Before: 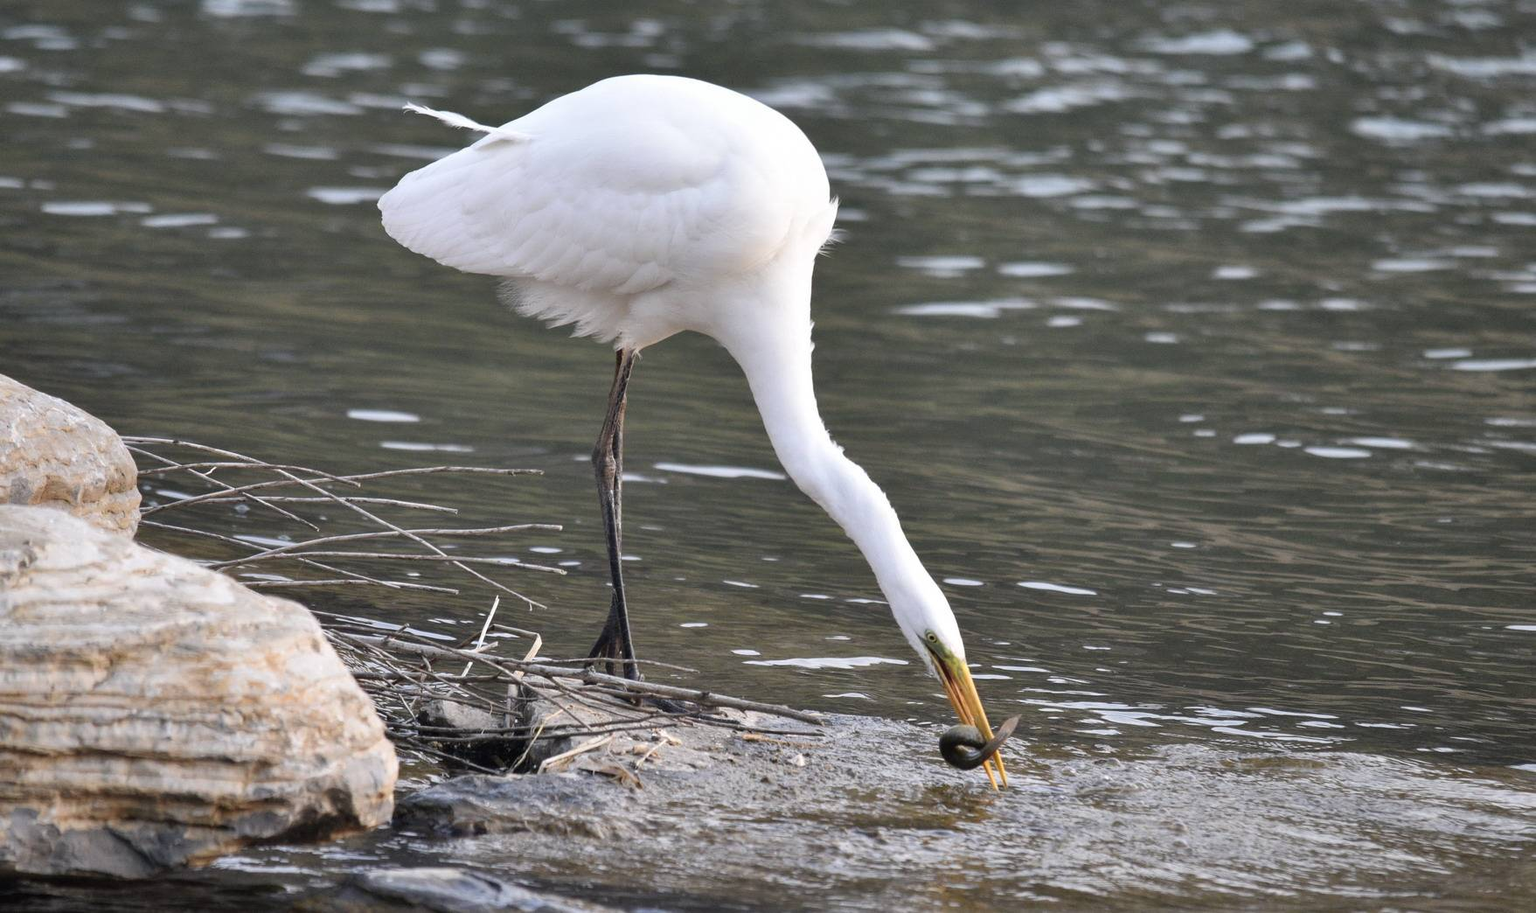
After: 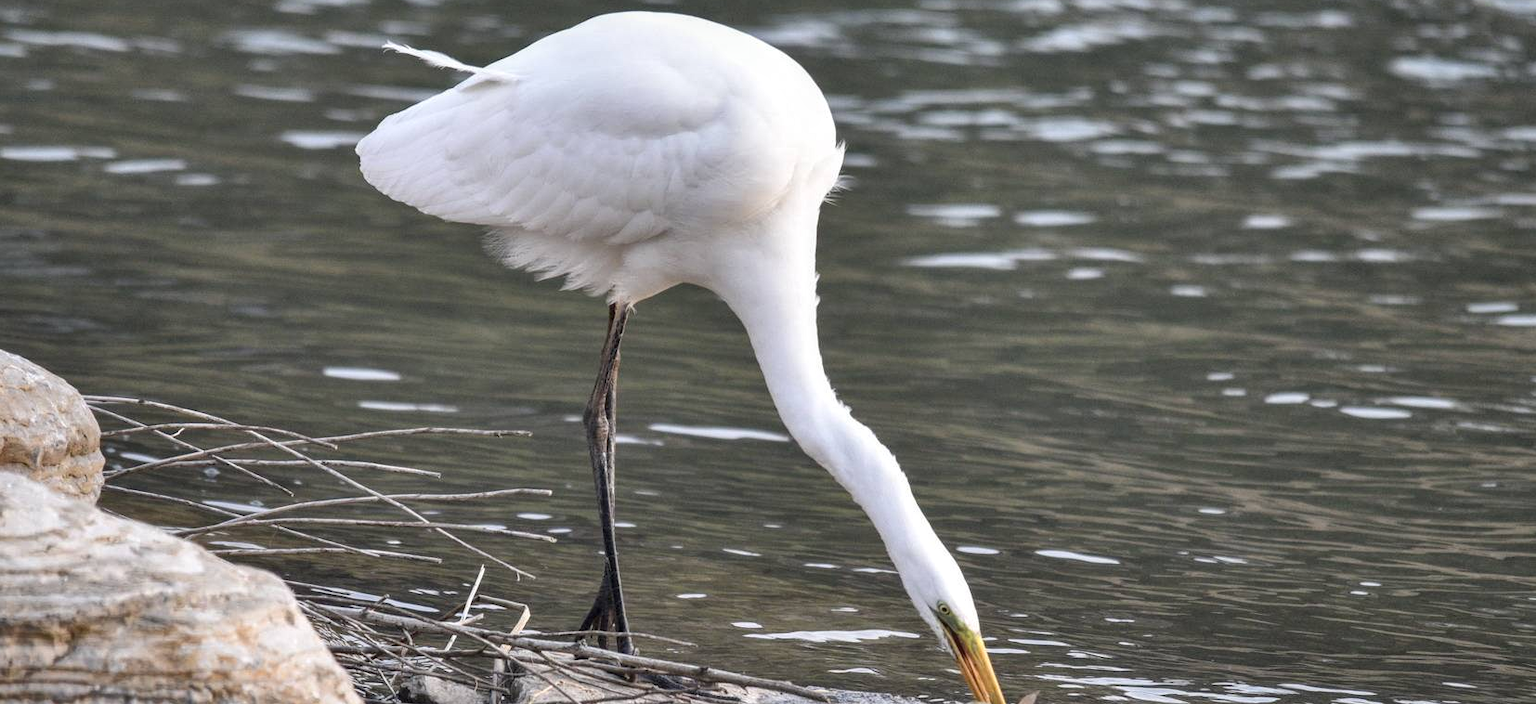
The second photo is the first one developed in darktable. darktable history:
local contrast: on, module defaults
shadows and highlights: radius 107.94, shadows 40.69, highlights -72.64, low approximation 0.01, soften with gaussian
crop: left 2.815%, top 7.072%, right 3.013%, bottom 20.176%
